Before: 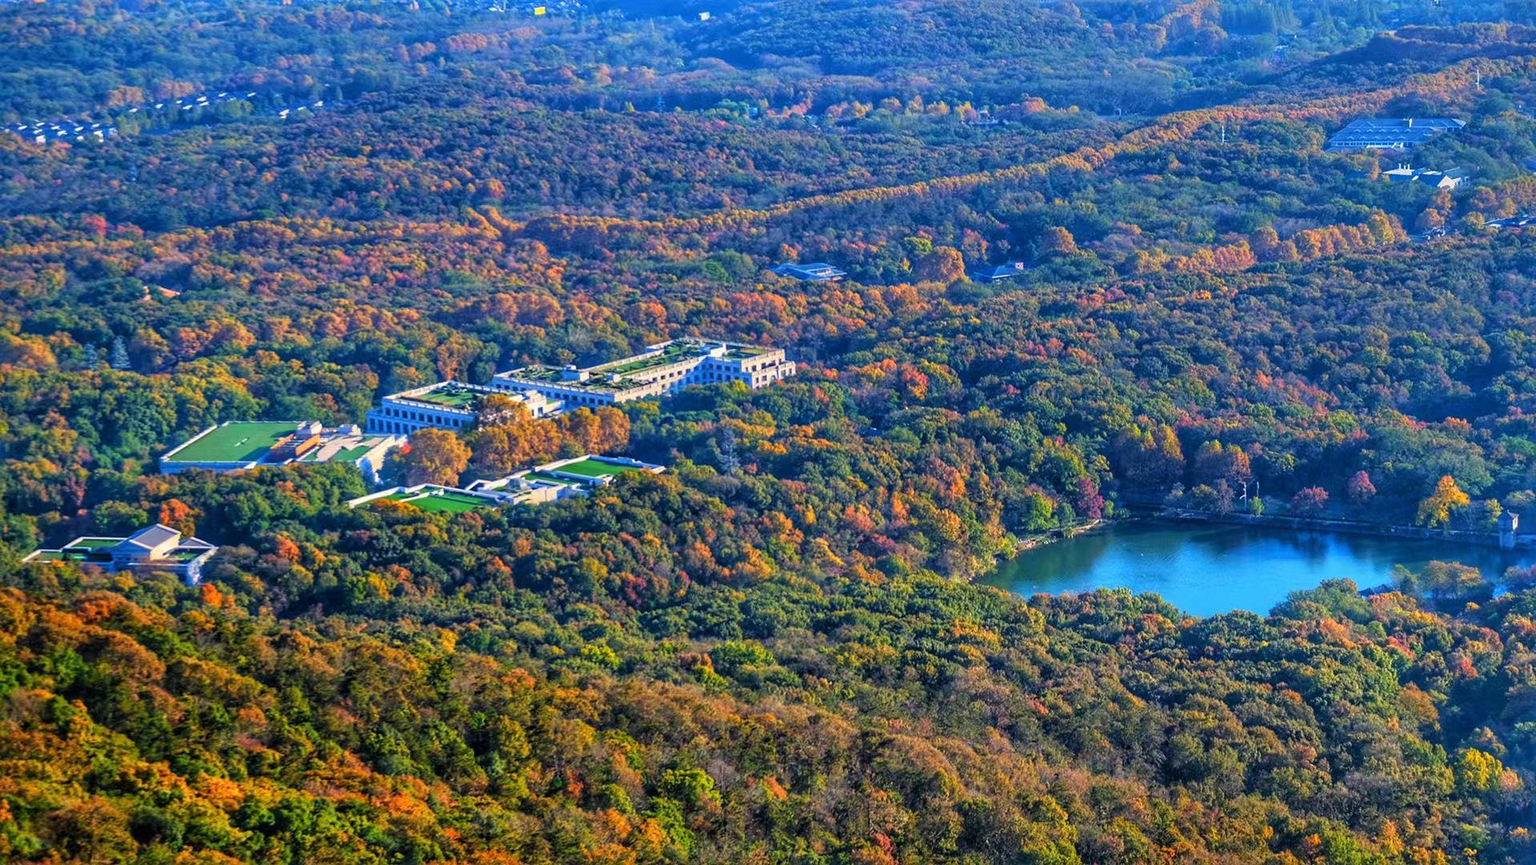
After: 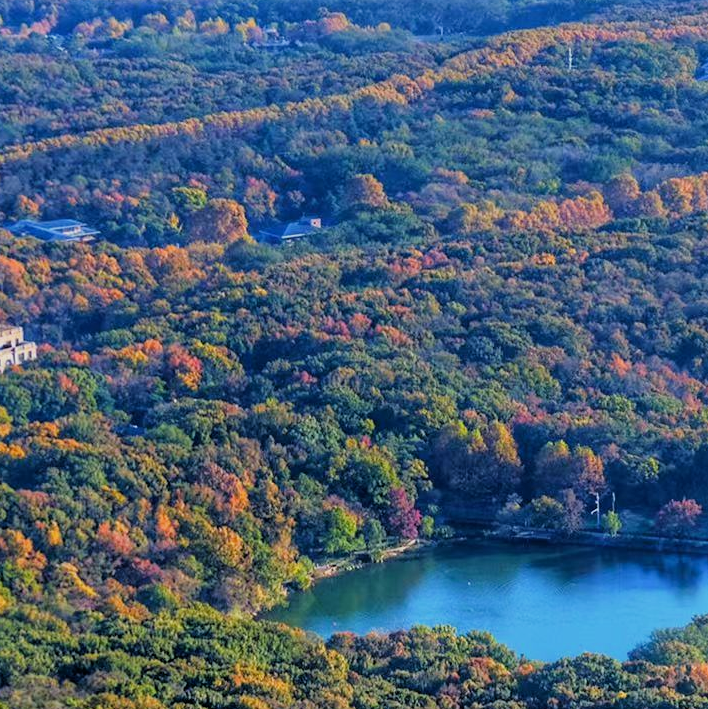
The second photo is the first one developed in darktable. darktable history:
crop and rotate: left 49.936%, top 10.094%, right 13.136%, bottom 24.256%
filmic rgb: black relative exposure -5.83 EV, white relative exposure 3.4 EV, hardness 3.68
